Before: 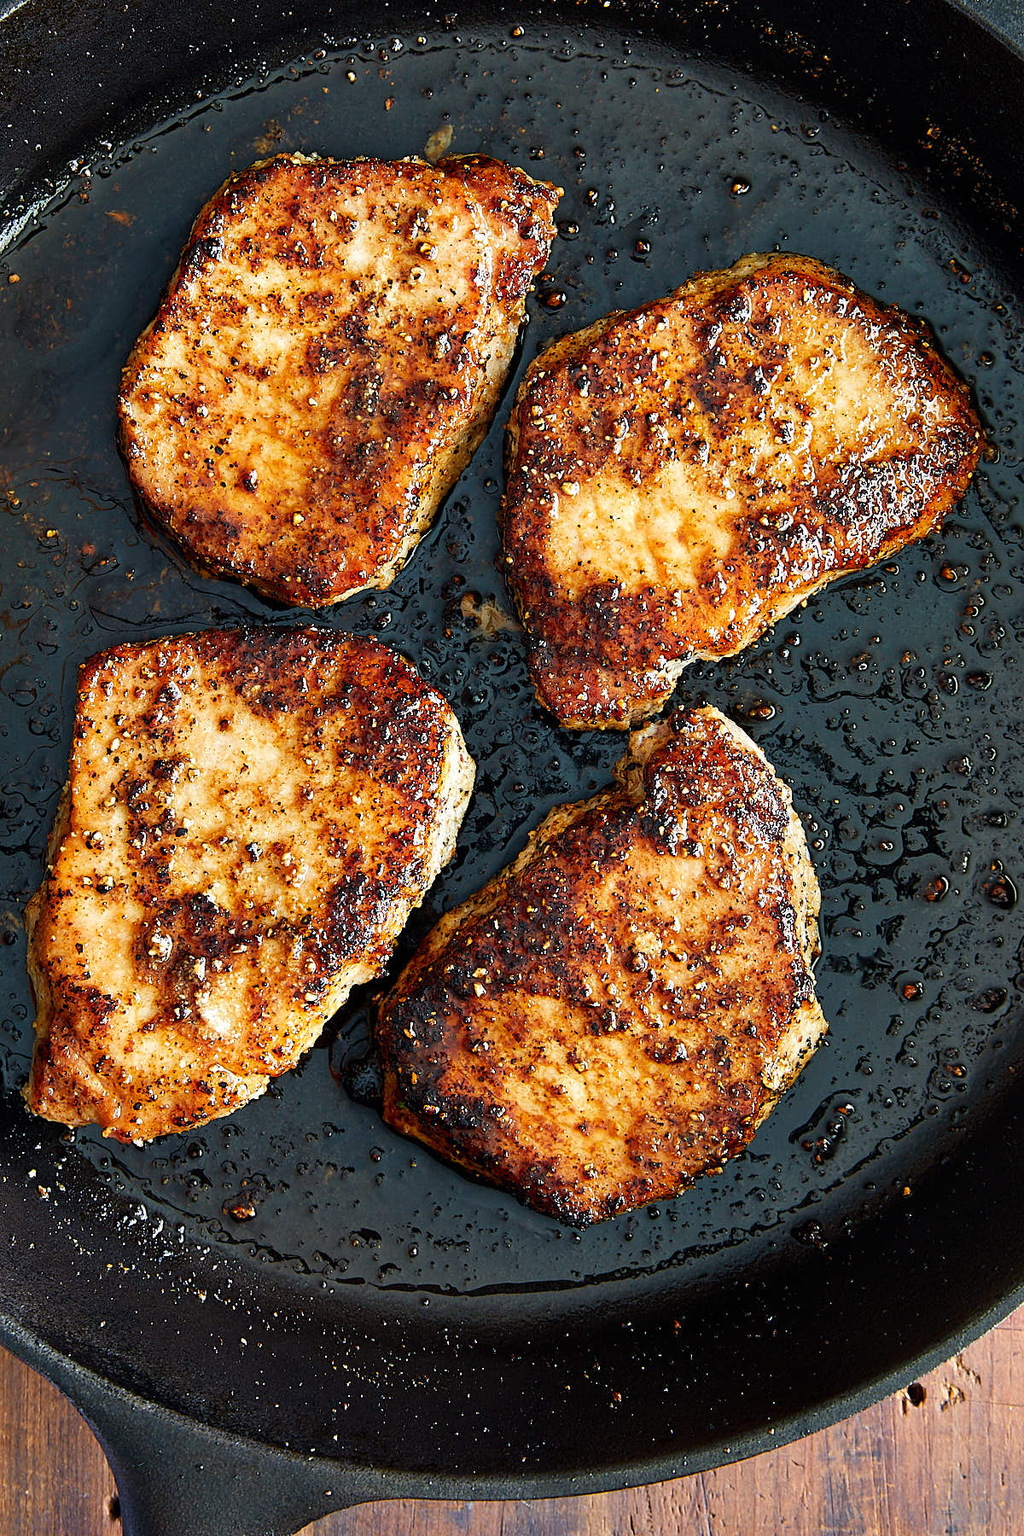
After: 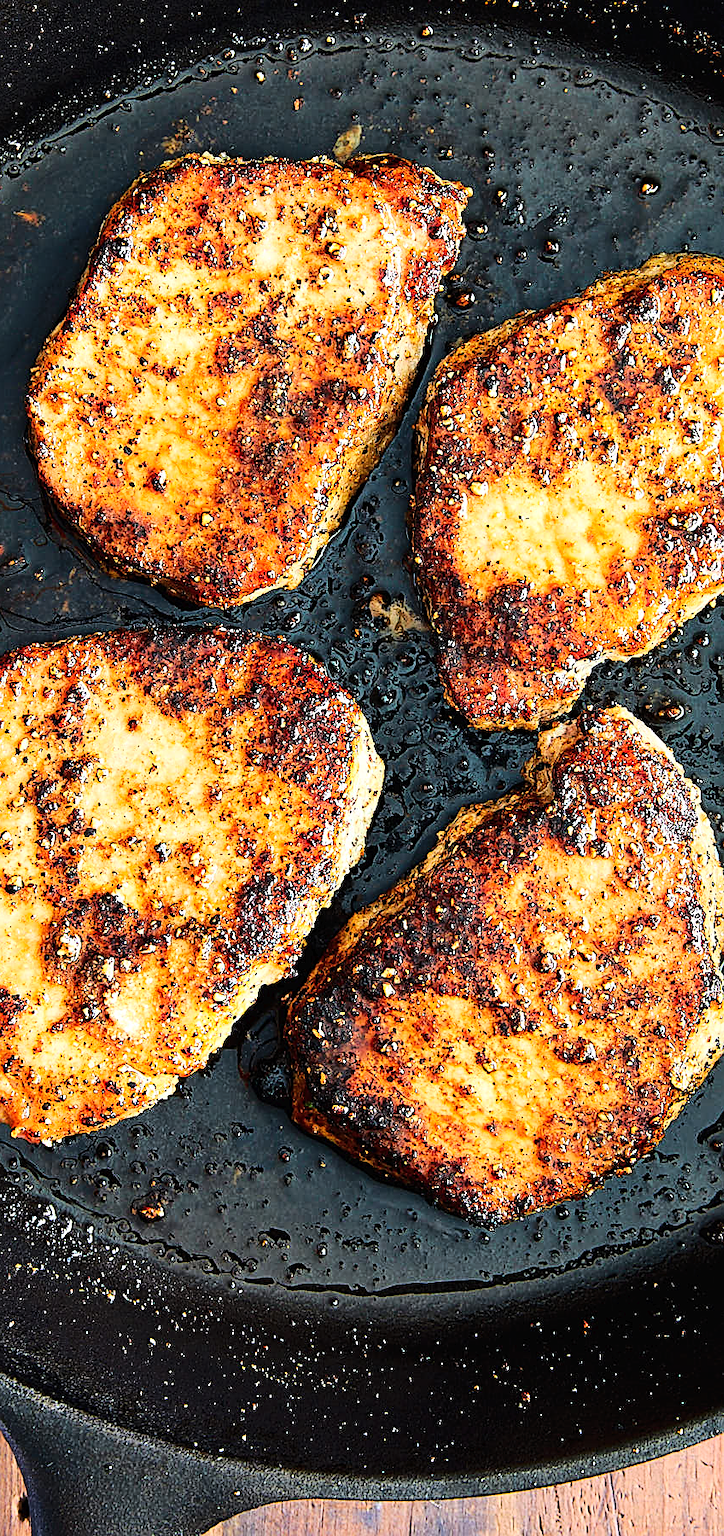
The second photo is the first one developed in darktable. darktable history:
base curve: curves: ch0 [(0, 0) (0.032, 0.037) (0.105, 0.228) (0.435, 0.76) (0.856, 0.983) (1, 1)]
tone curve: curves: ch0 [(0, 0) (0.003, 0.014) (0.011, 0.014) (0.025, 0.022) (0.044, 0.041) (0.069, 0.063) (0.1, 0.086) (0.136, 0.118) (0.177, 0.161) (0.224, 0.211) (0.277, 0.262) (0.335, 0.323) (0.399, 0.384) (0.468, 0.459) (0.543, 0.54) (0.623, 0.624) (0.709, 0.711) (0.801, 0.796) (0.898, 0.879) (1, 1)], preserve colors none
crop and rotate: left 8.984%, right 20.191%
sharpen: on, module defaults
exposure: exposure -0.016 EV, compensate highlight preservation false
